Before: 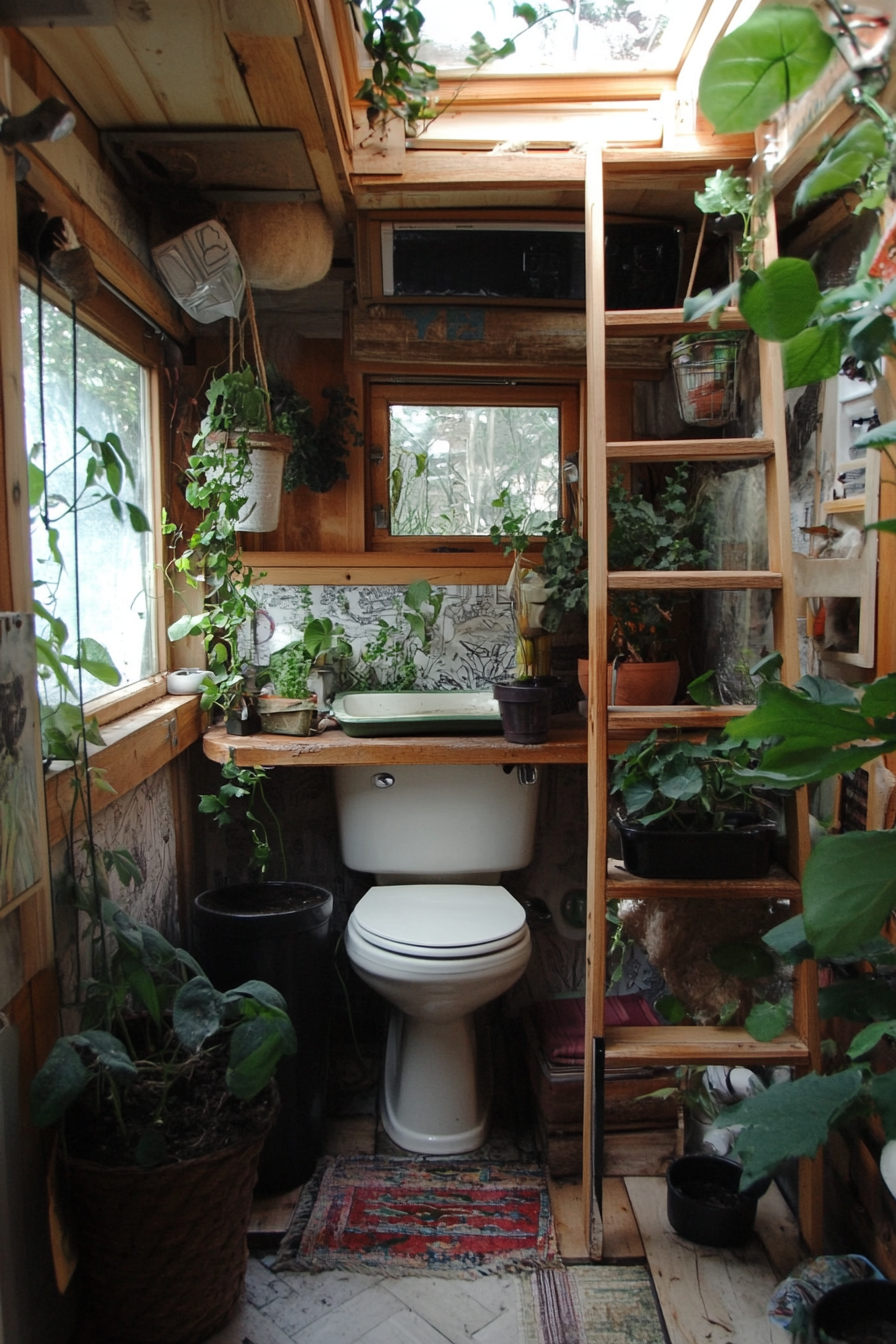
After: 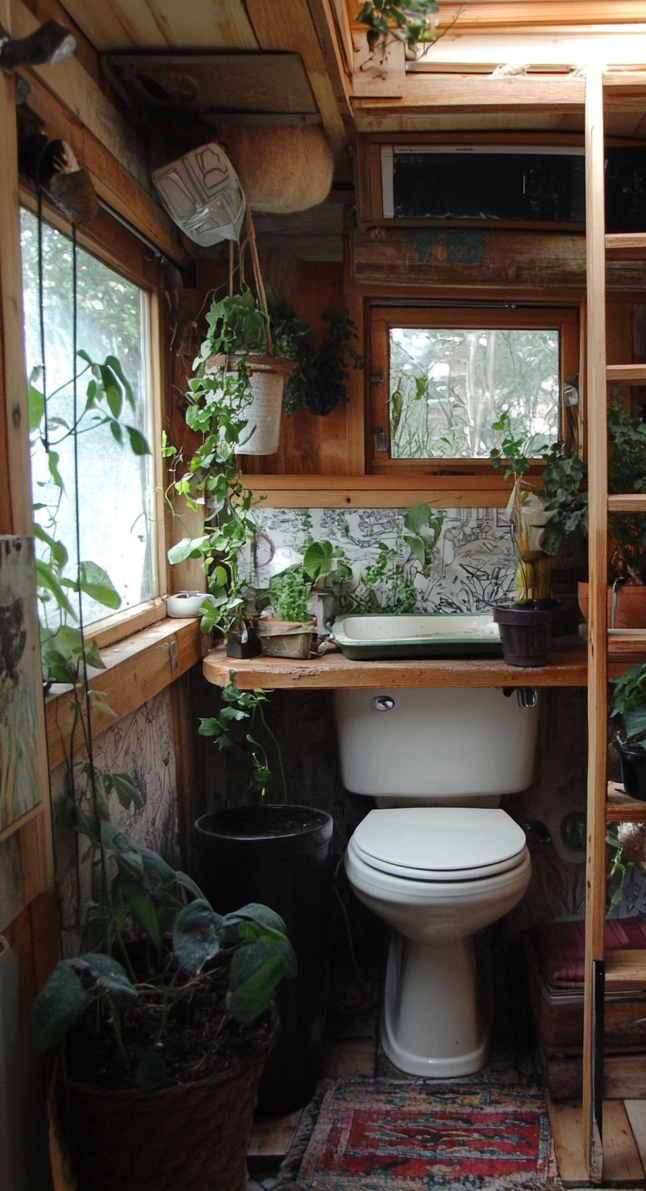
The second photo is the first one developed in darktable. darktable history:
crop: top 5.749%, right 27.87%, bottom 5.592%
